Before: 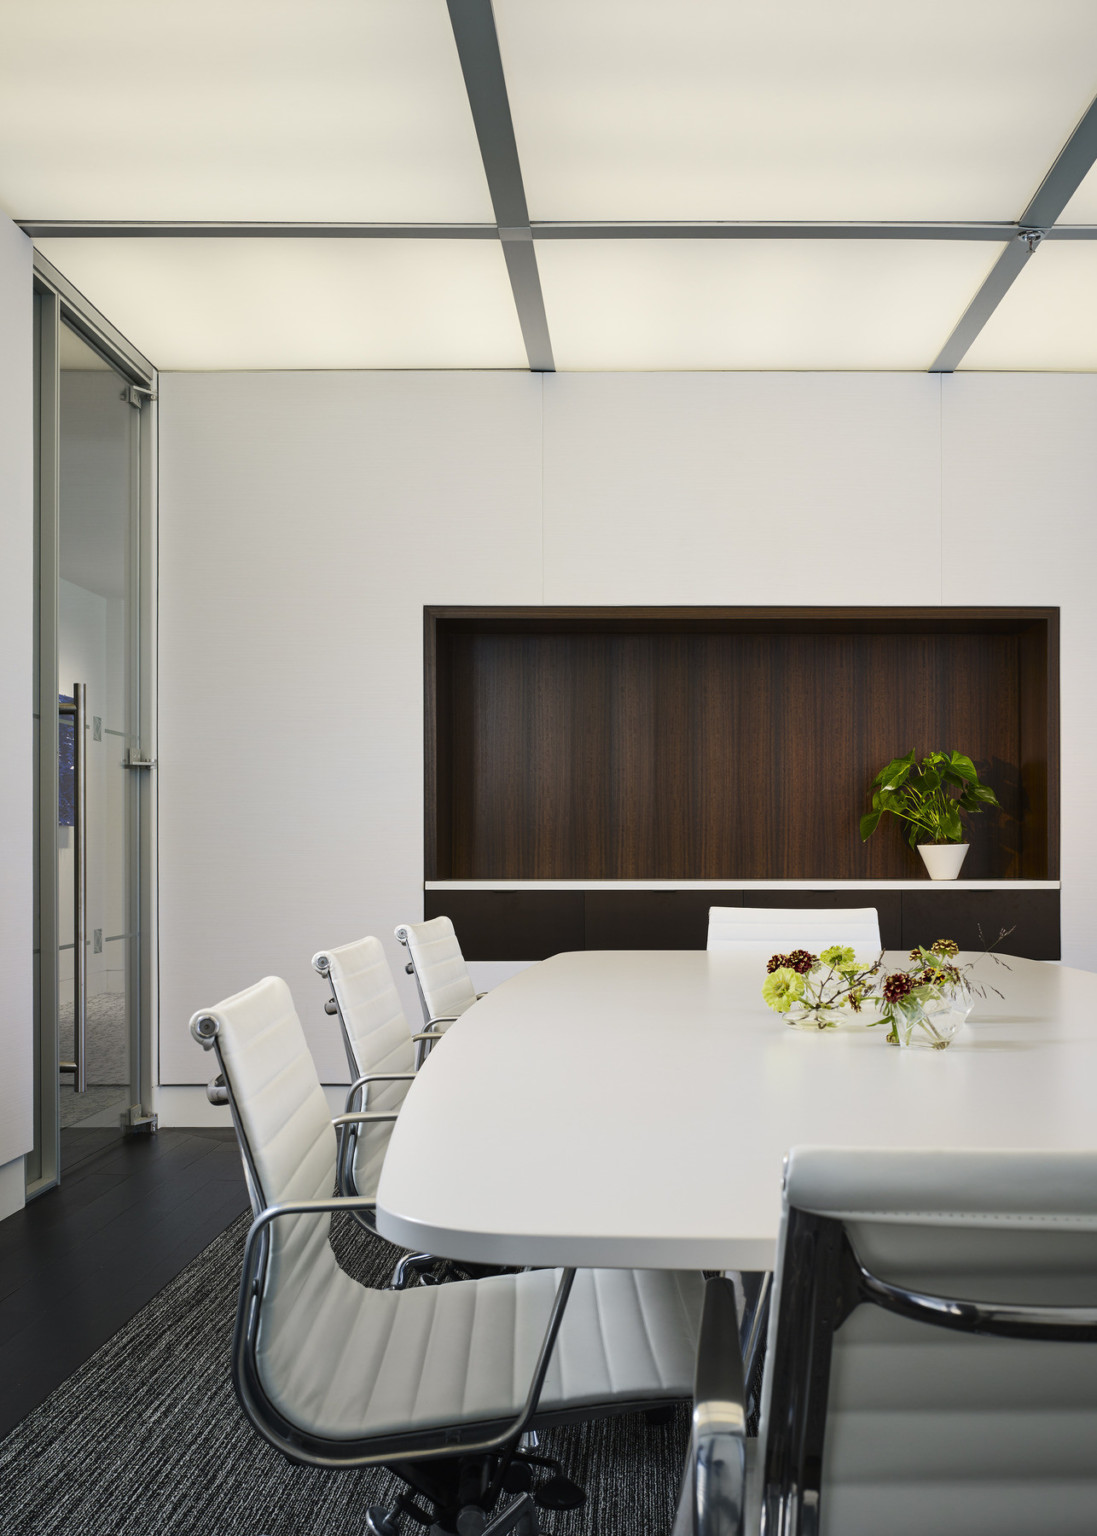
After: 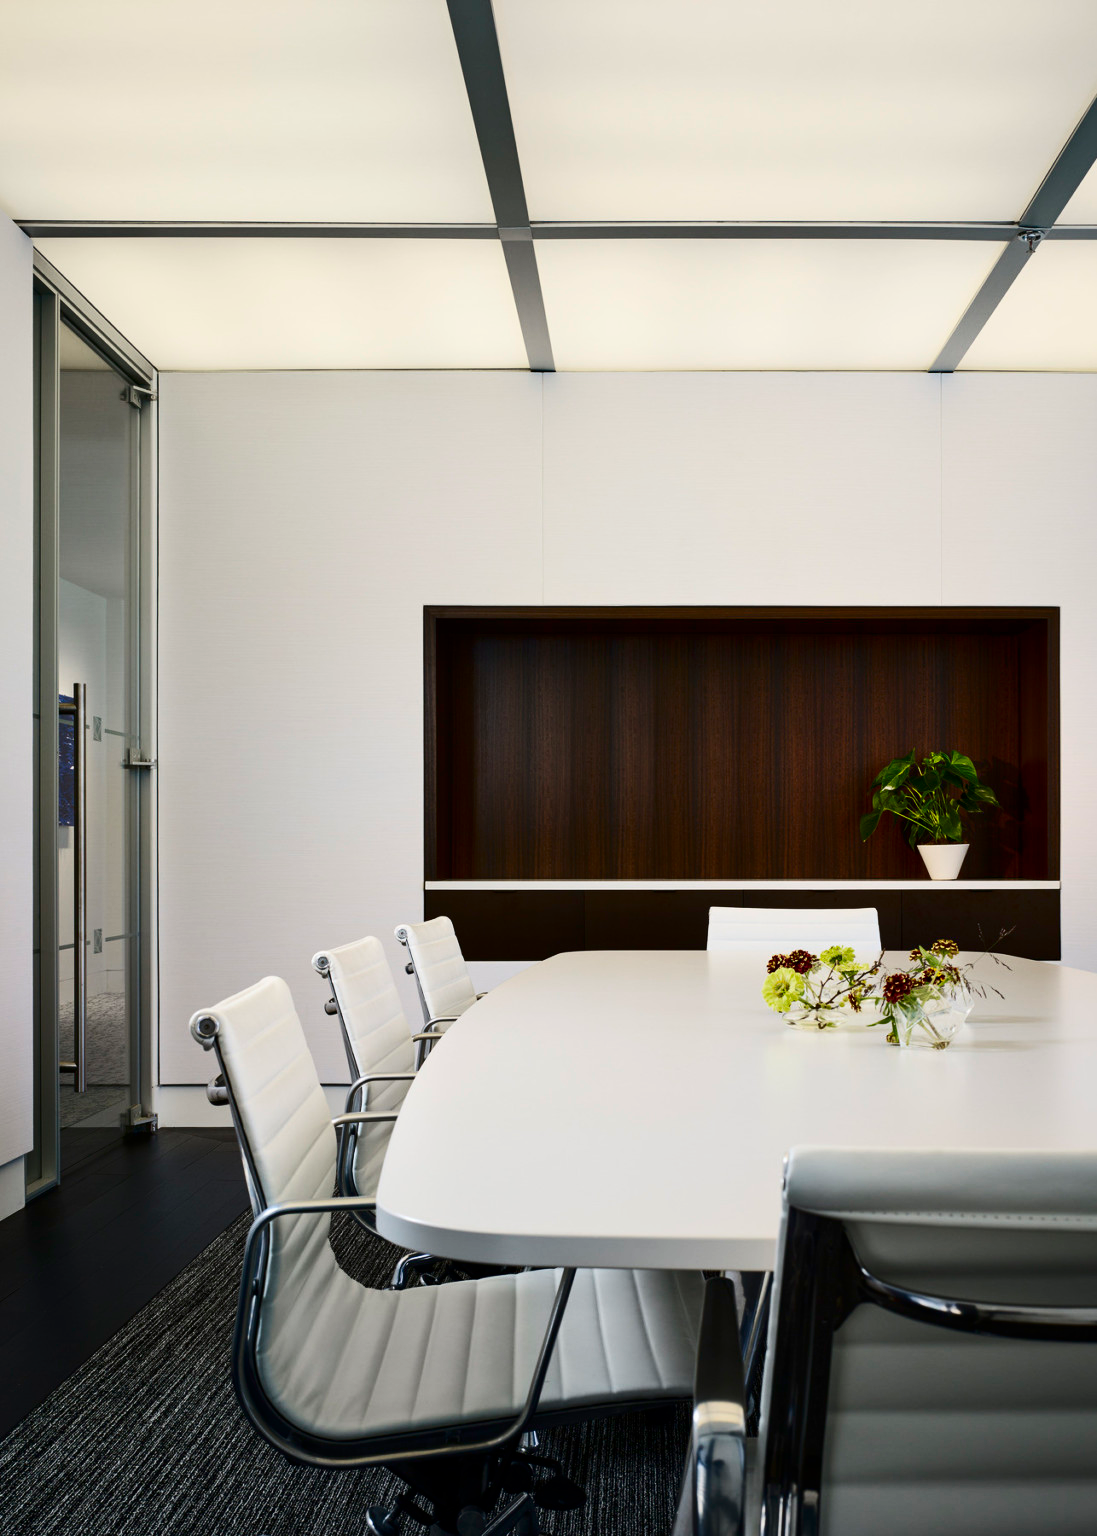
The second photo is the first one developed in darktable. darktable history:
contrast brightness saturation: contrast 0.202, brightness -0.107, saturation 0.098
